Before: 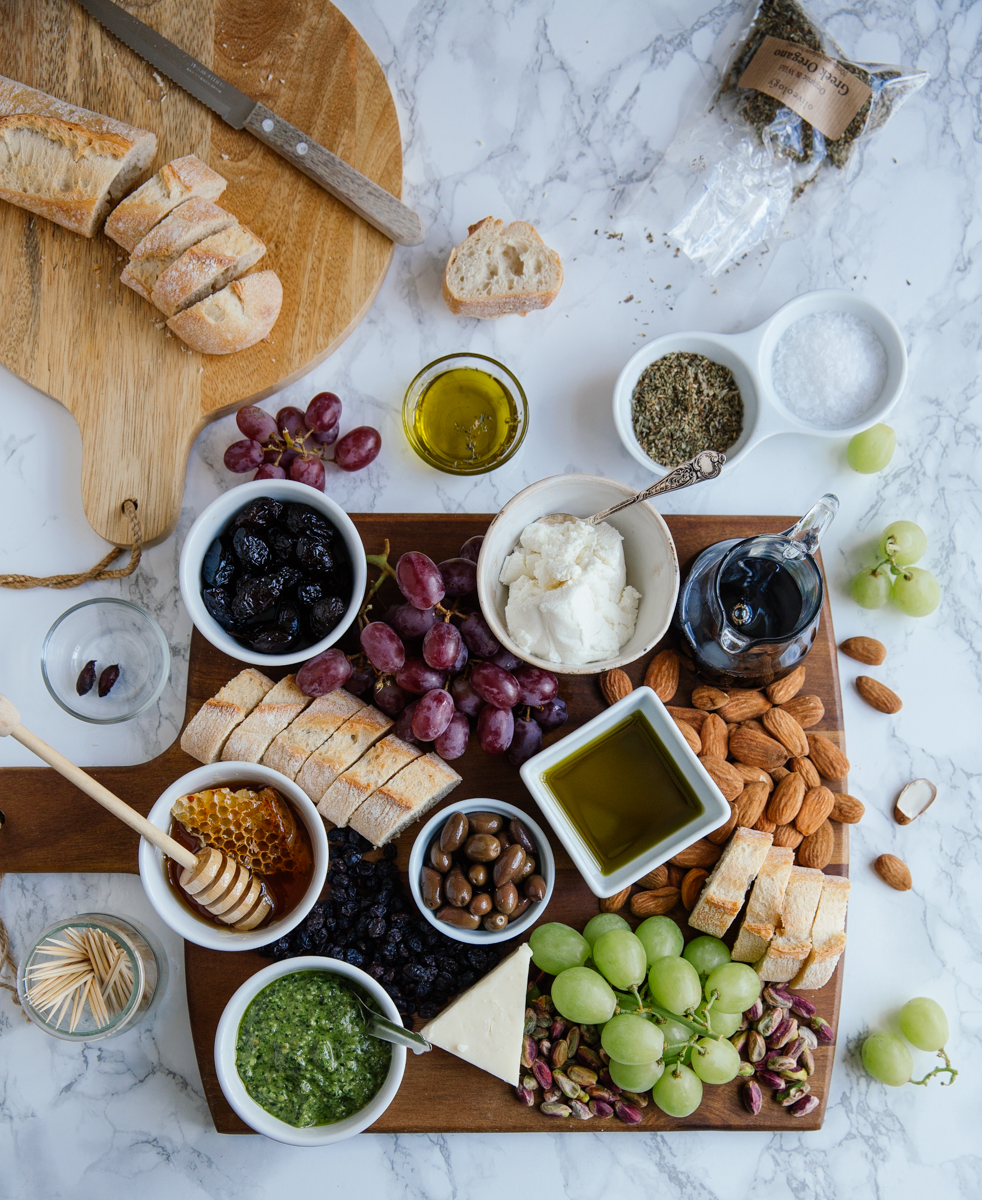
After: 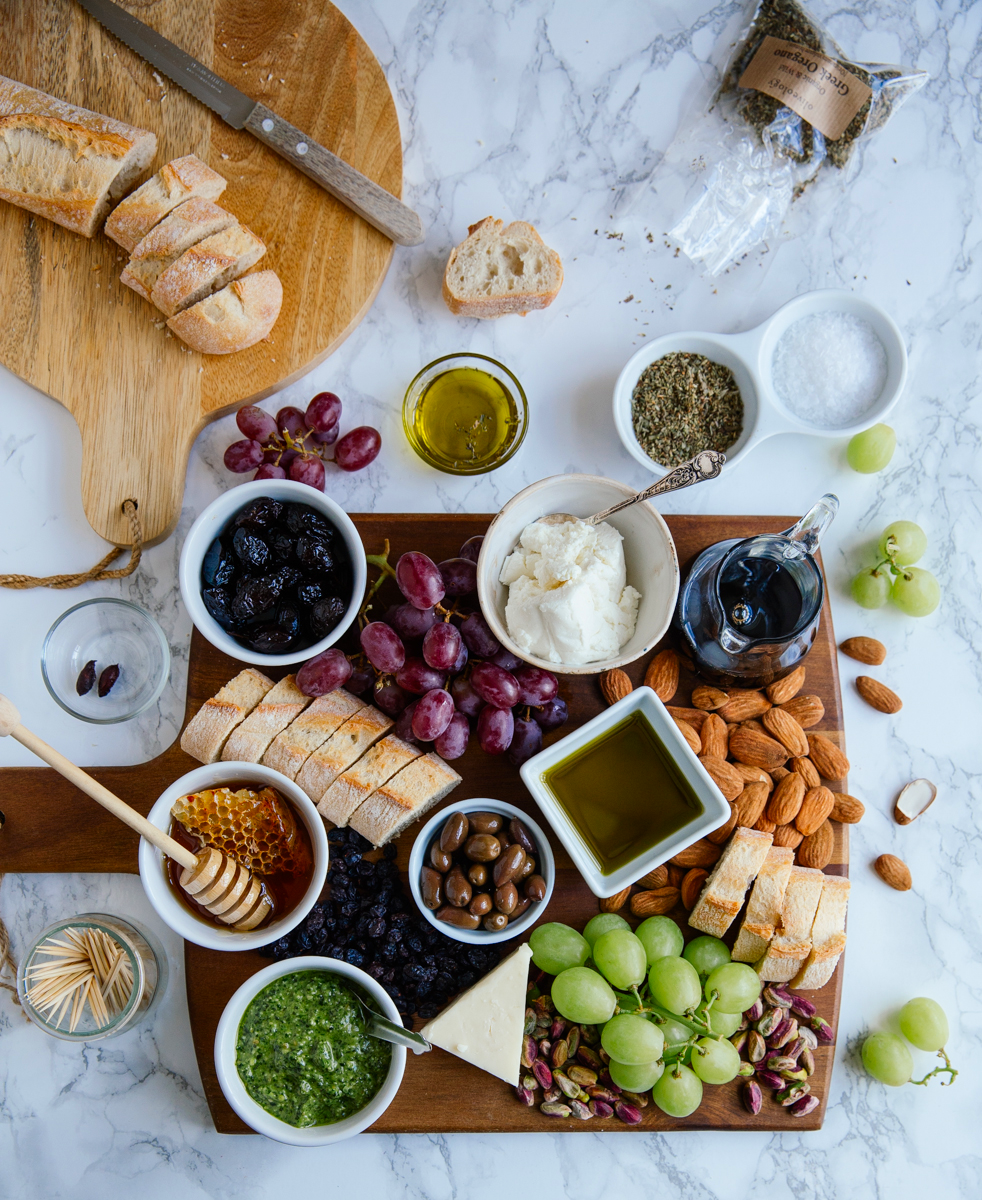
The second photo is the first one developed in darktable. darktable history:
contrast brightness saturation: contrast 0.08, saturation 0.2
